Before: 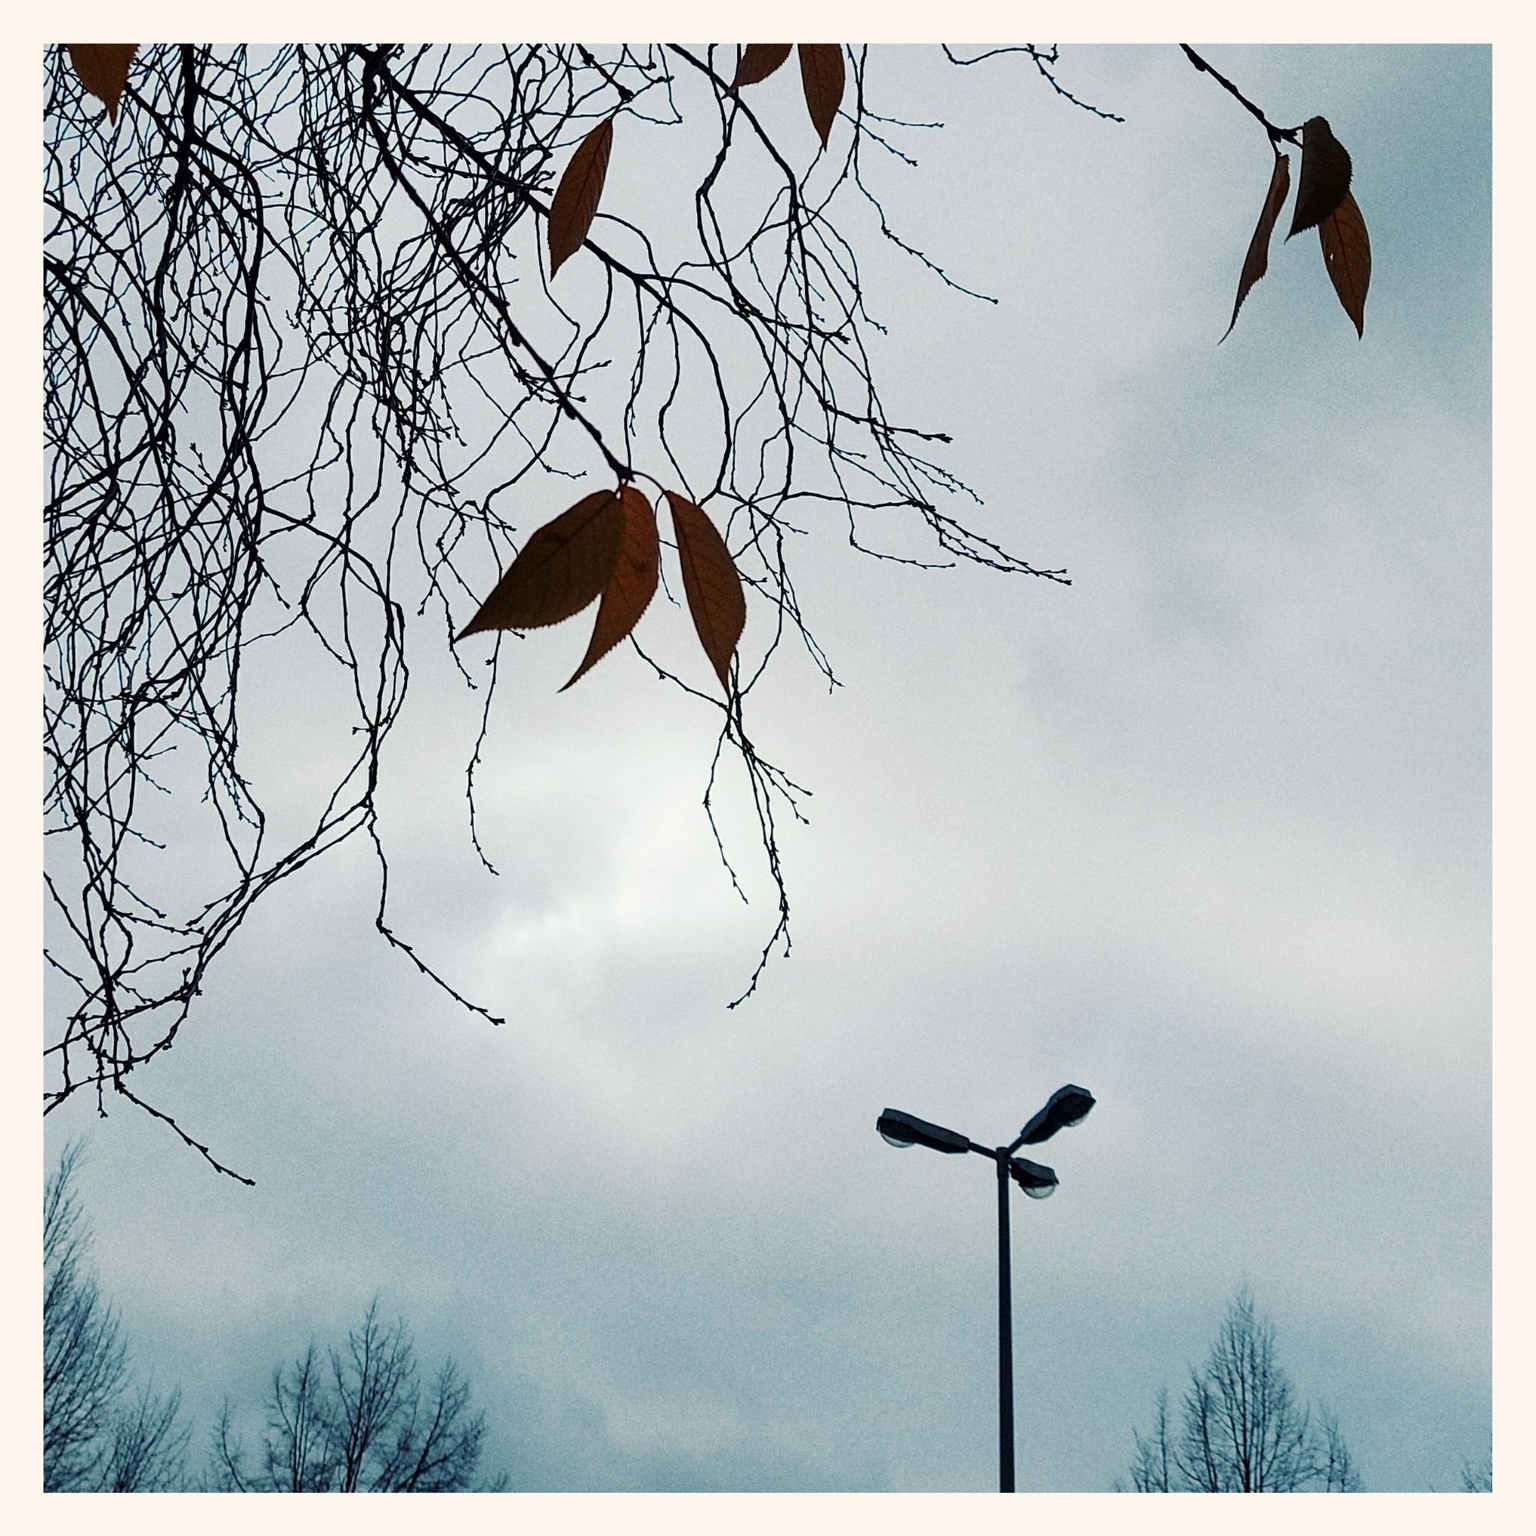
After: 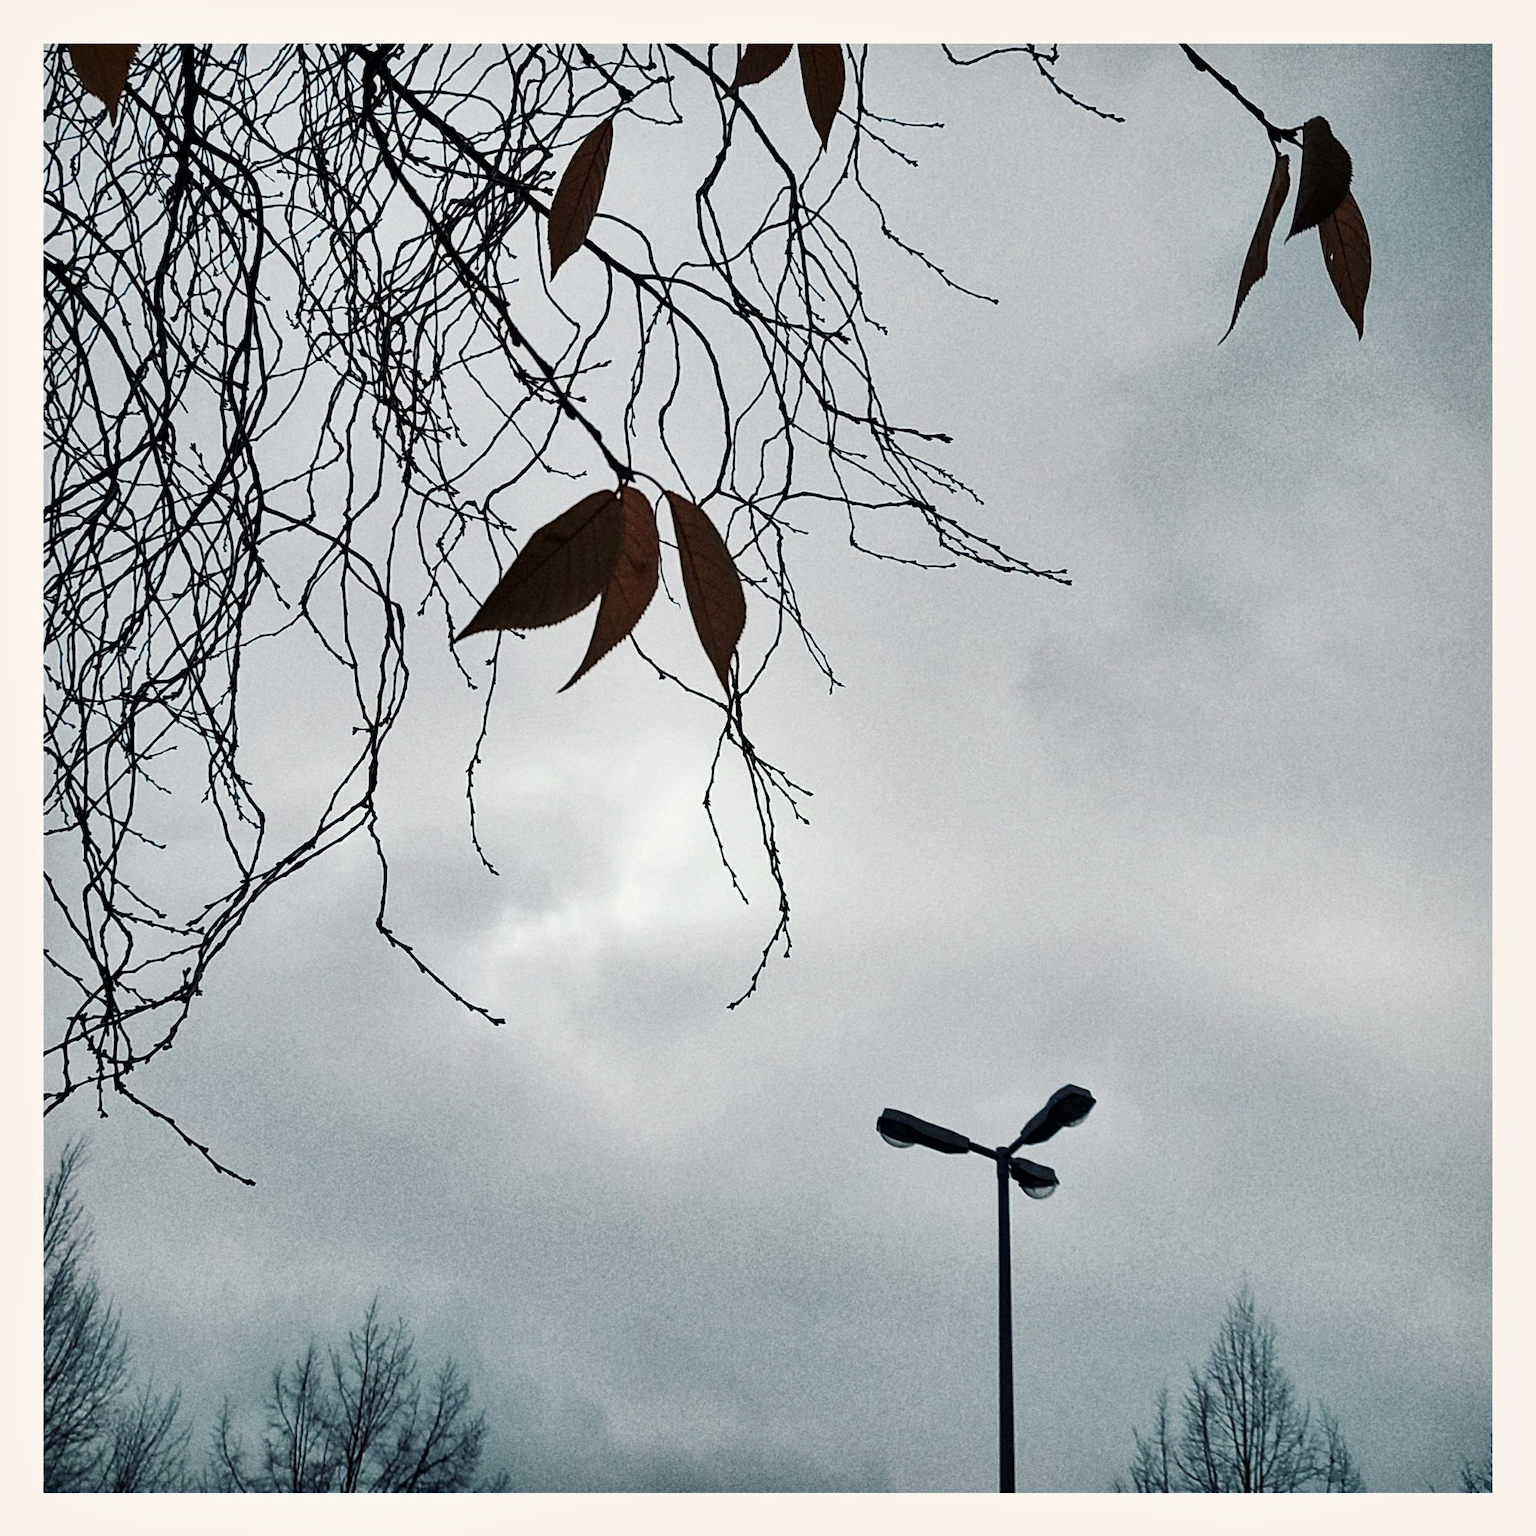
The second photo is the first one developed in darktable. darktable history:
local contrast: mode bilateral grid, contrast 11, coarseness 25, detail 115%, midtone range 0.2
contrast brightness saturation: contrast 0.102, saturation -0.377
shadows and highlights: shadows 58.32, soften with gaussian
